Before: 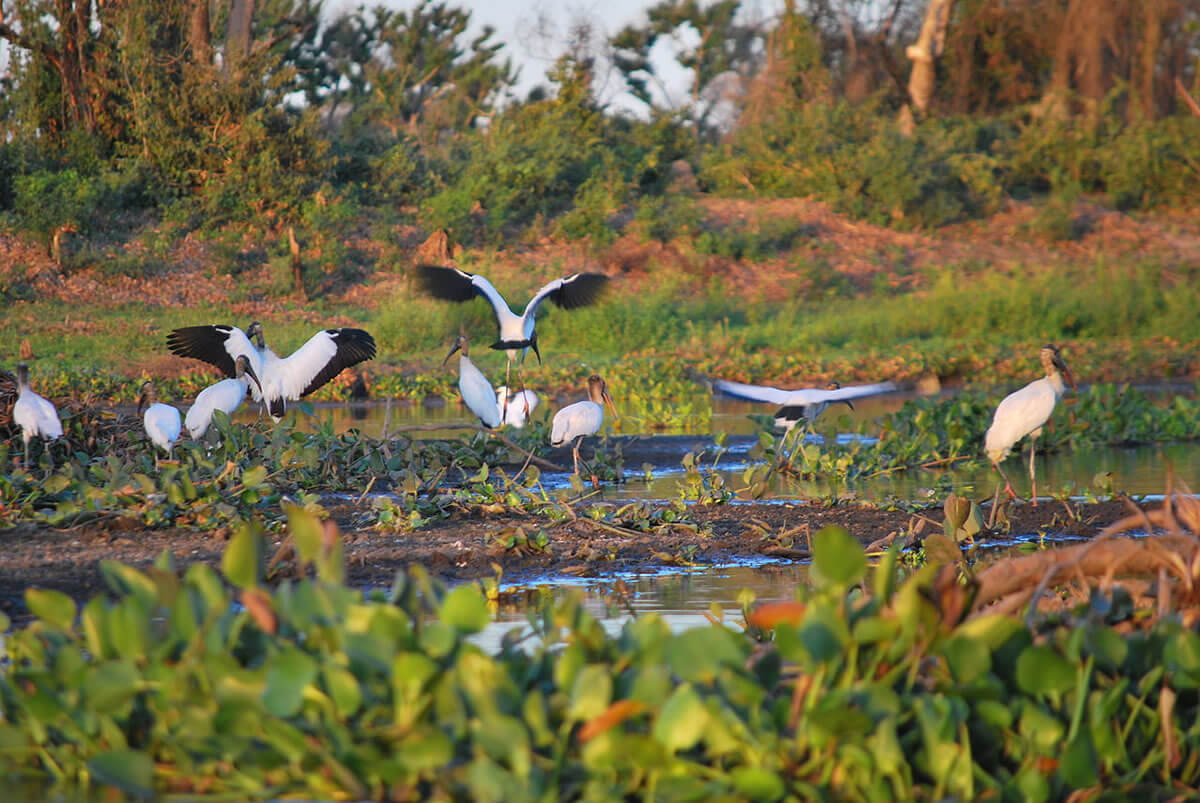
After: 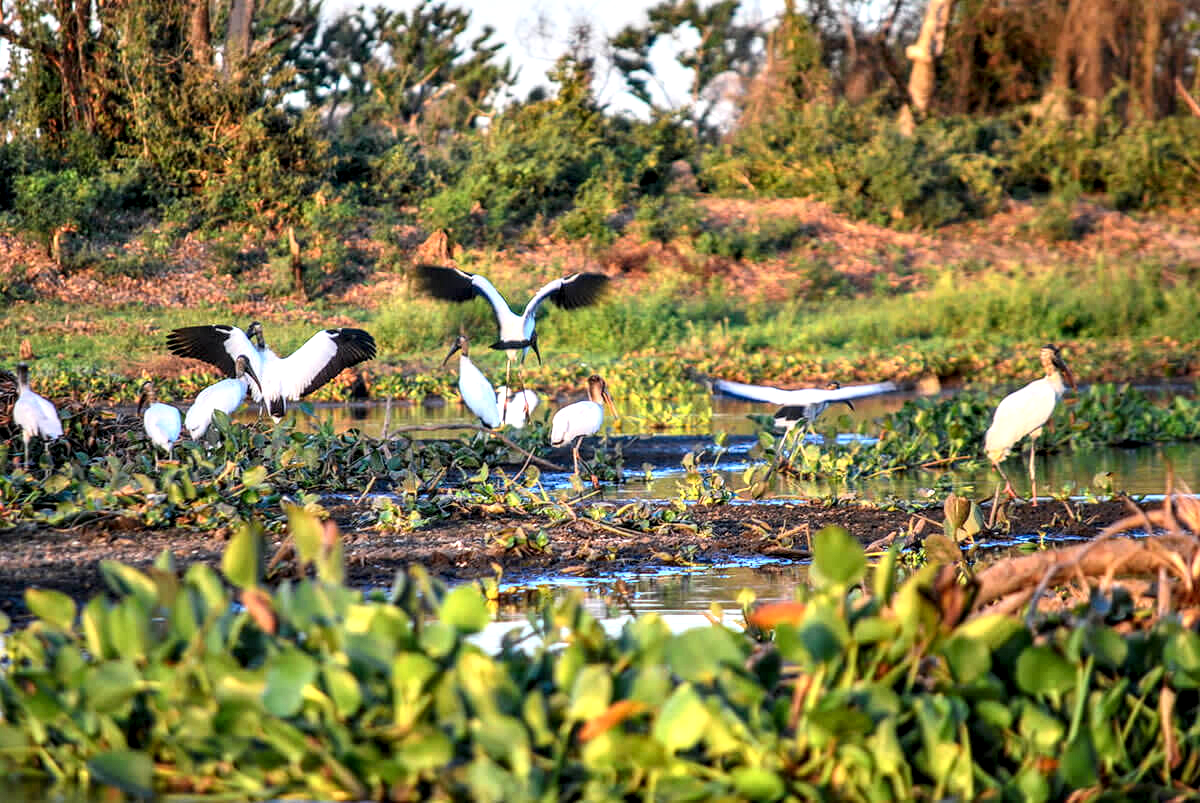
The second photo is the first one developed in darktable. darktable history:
local contrast: highlights 18%, detail 188%
contrast brightness saturation: contrast 0.198, brightness 0.164, saturation 0.215
